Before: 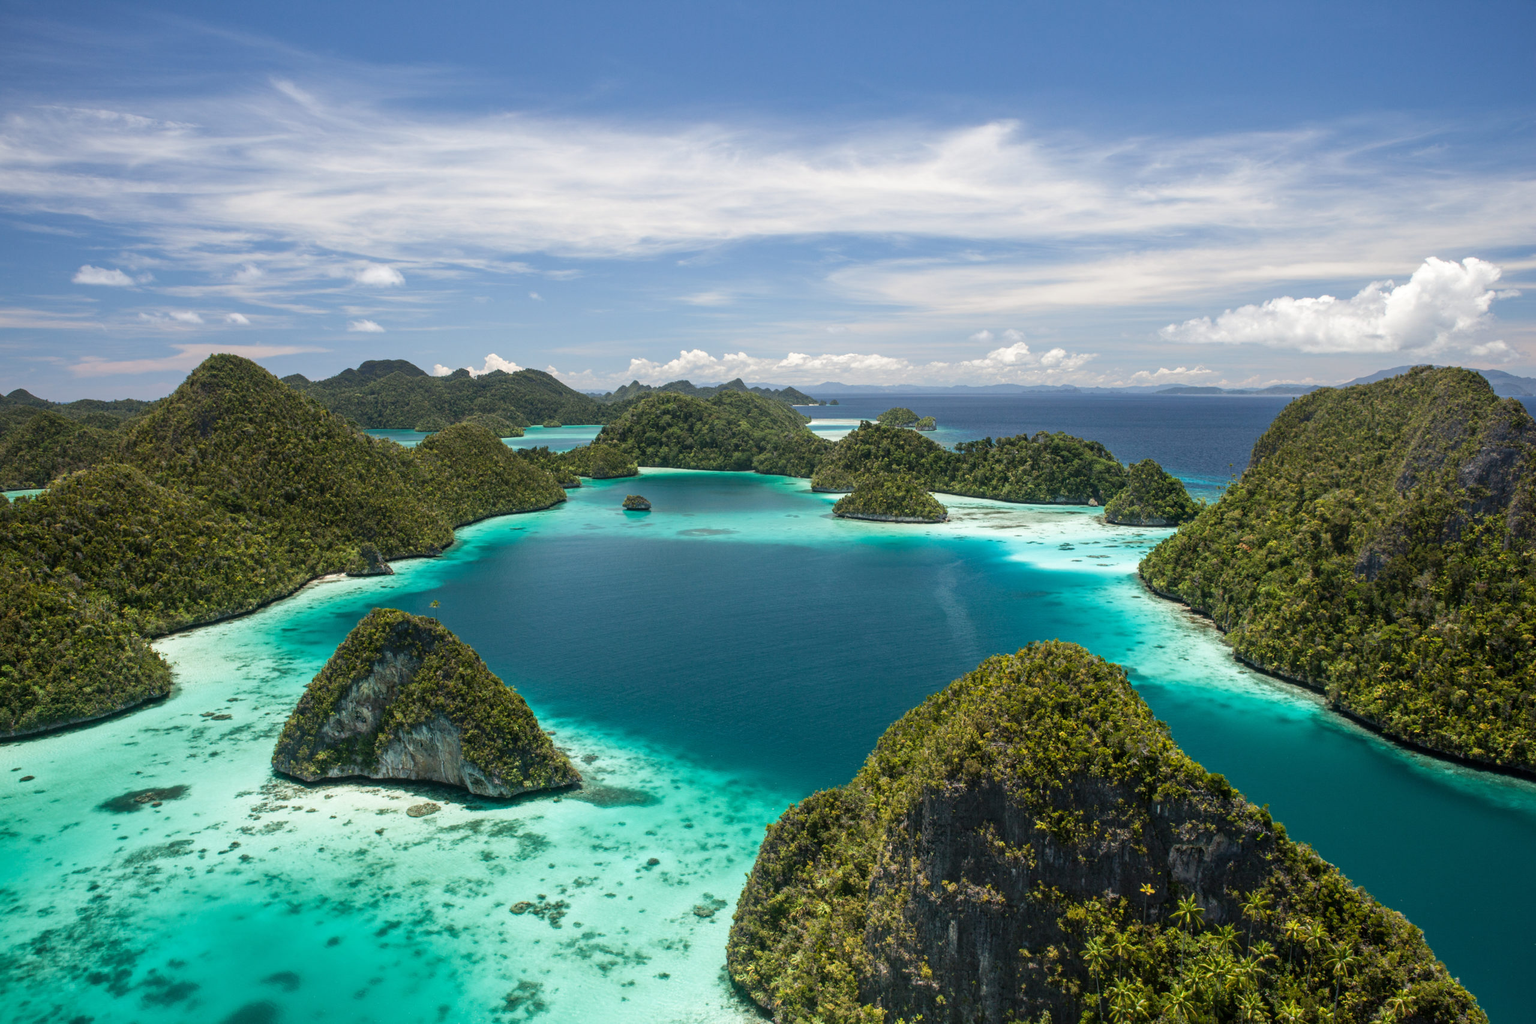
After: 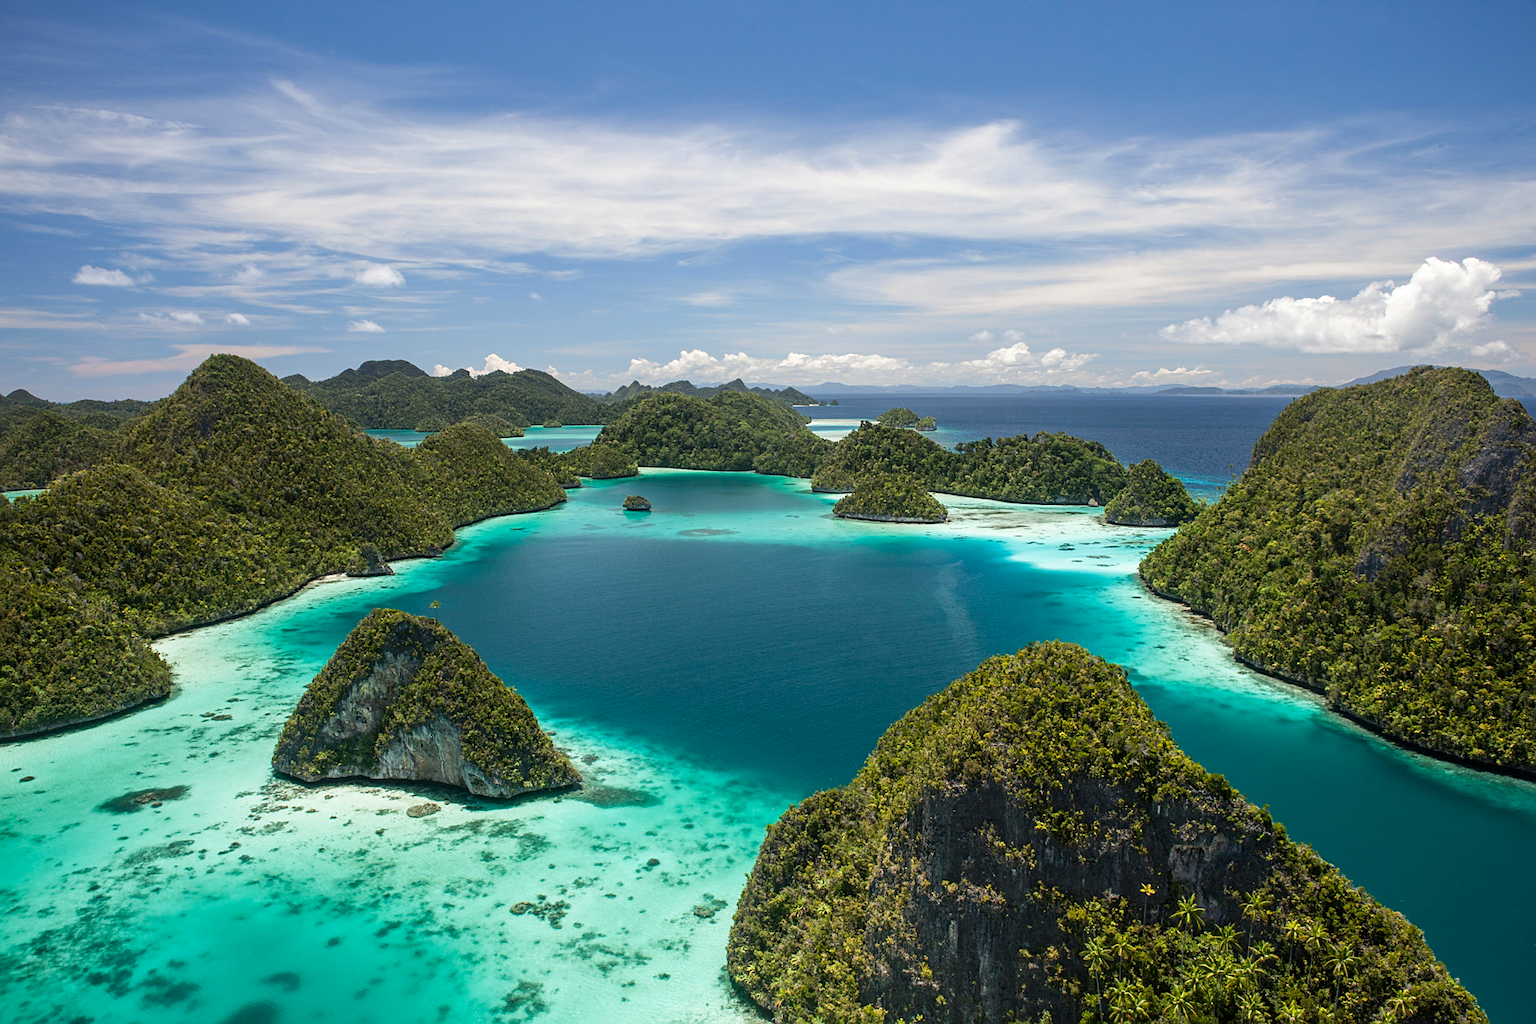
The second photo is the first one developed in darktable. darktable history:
color correction: highlights b* 0.052, saturation 1.07
sharpen: on, module defaults
